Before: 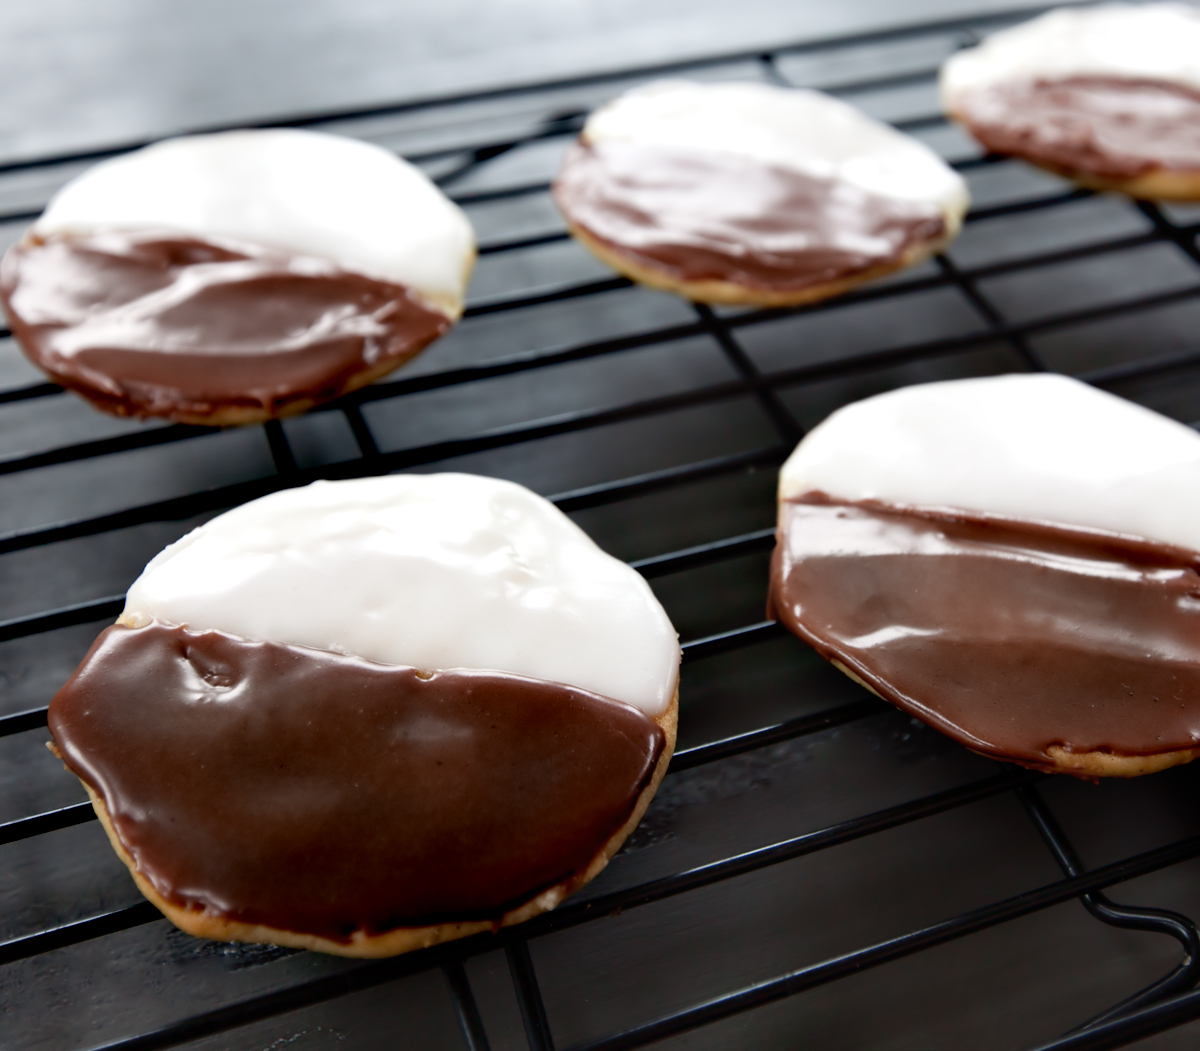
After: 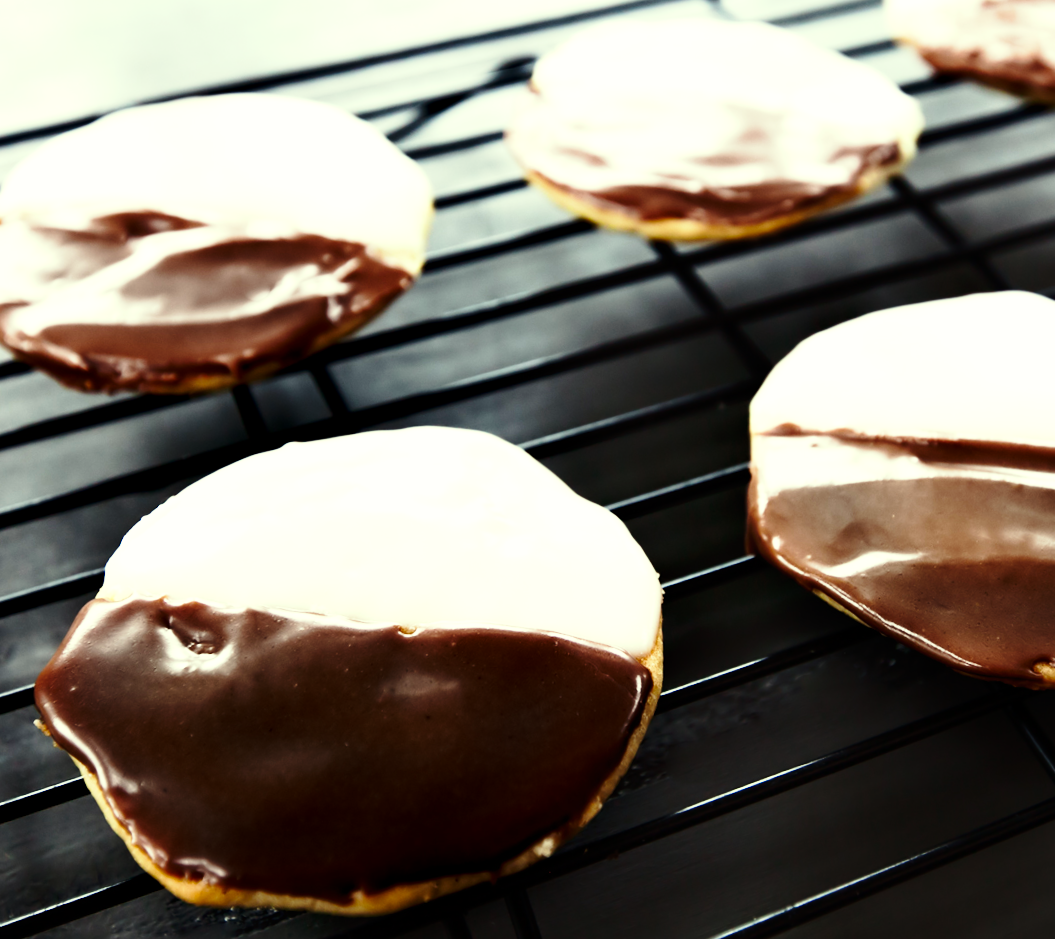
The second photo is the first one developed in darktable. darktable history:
crop and rotate: left 1.088%, right 8.807%
color correction: highlights a* -5.94, highlights b* 11.19
base curve: curves: ch0 [(0, 0) (0.028, 0.03) (0.121, 0.232) (0.46, 0.748) (0.859, 0.968) (1, 1)], preserve colors none
tone equalizer: -8 EV -1.08 EV, -7 EV -1.01 EV, -6 EV -0.867 EV, -5 EV -0.578 EV, -3 EV 0.578 EV, -2 EV 0.867 EV, -1 EV 1.01 EV, +0 EV 1.08 EV, edges refinement/feathering 500, mask exposure compensation -1.57 EV, preserve details no
rotate and perspective: rotation -3.52°, crop left 0.036, crop right 0.964, crop top 0.081, crop bottom 0.919
